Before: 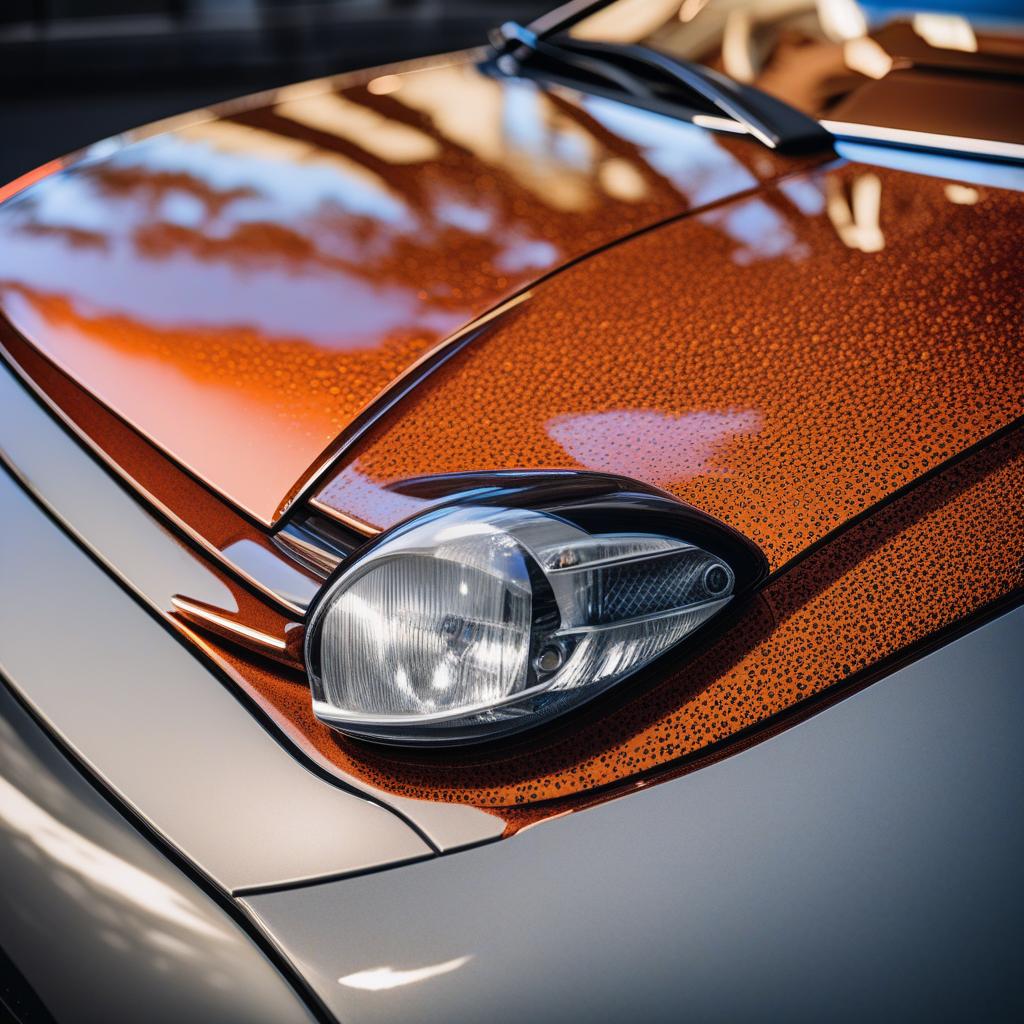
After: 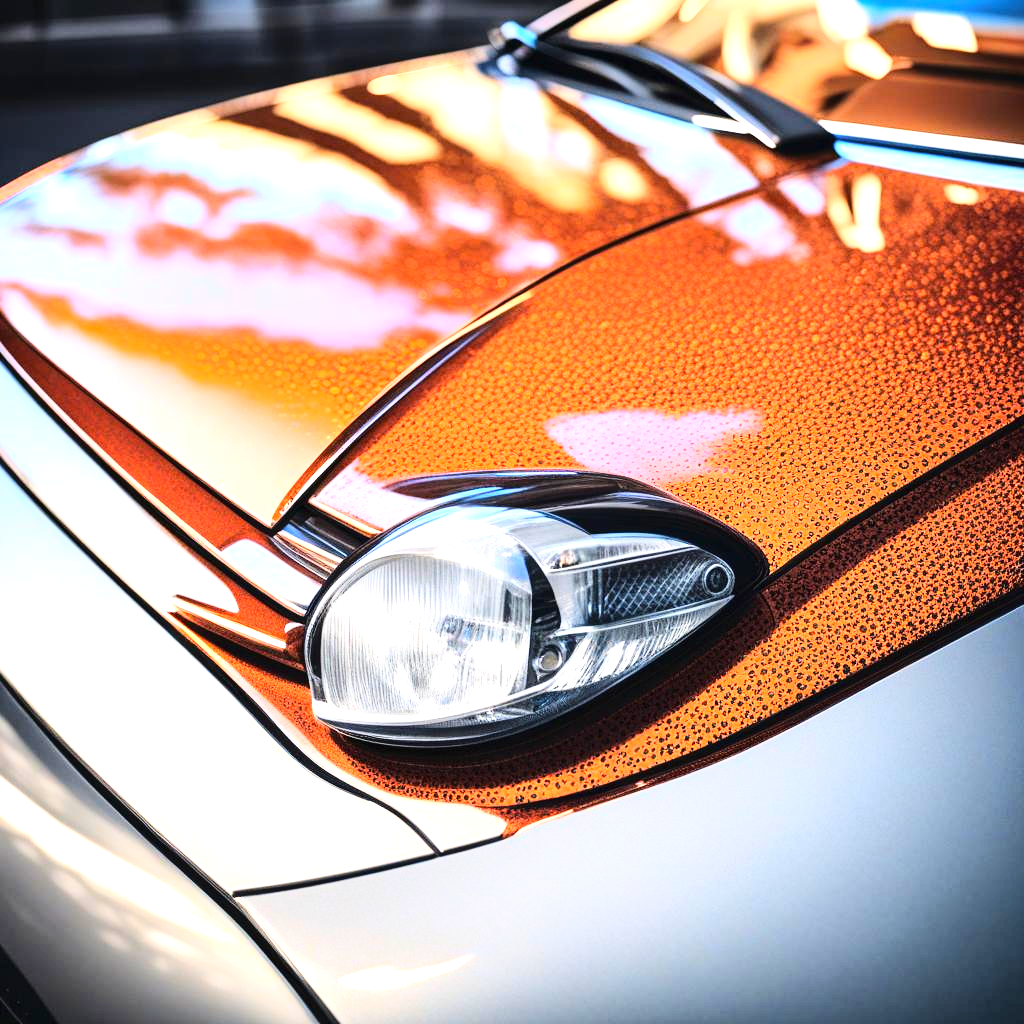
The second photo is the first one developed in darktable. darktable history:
base curve: curves: ch0 [(0, 0) (0.032, 0.025) (0.121, 0.166) (0.206, 0.329) (0.605, 0.79) (1, 1)]
exposure: black level correction 0, exposure 1.488 EV, compensate highlight preservation false
